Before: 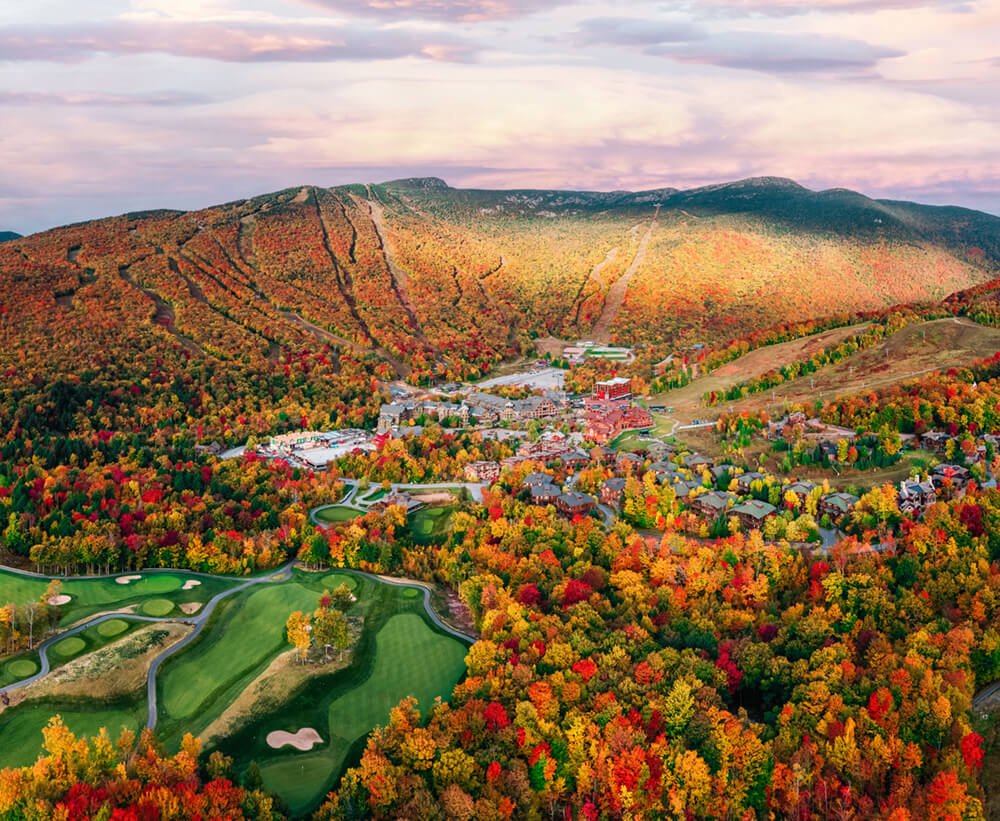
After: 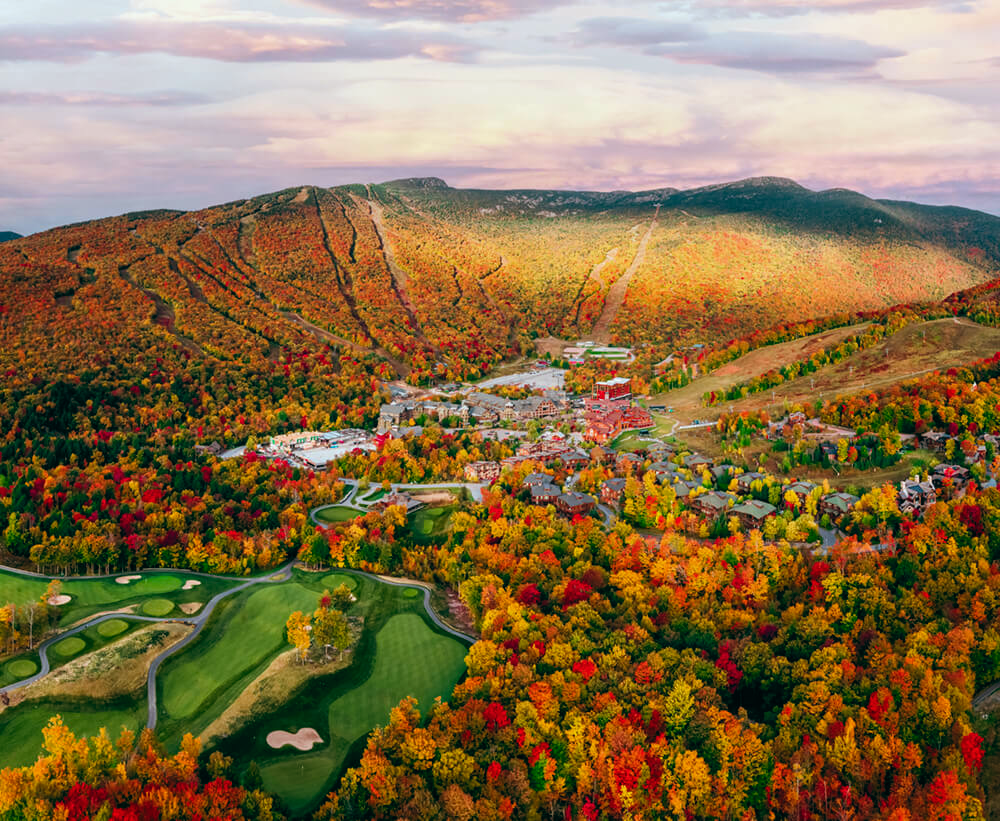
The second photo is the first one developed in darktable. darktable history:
color balance: lift [1, 0.994, 1.002, 1.006], gamma [0.957, 1.081, 1.016, 0.919], gain [0.97, 0.972, 1.01, 1.028], input saturation 91.06%, output saturation 79.8%
color balance rgb: linear chroma grading › global chroma 15%, perceptual saturation grading › global saturation 30%
